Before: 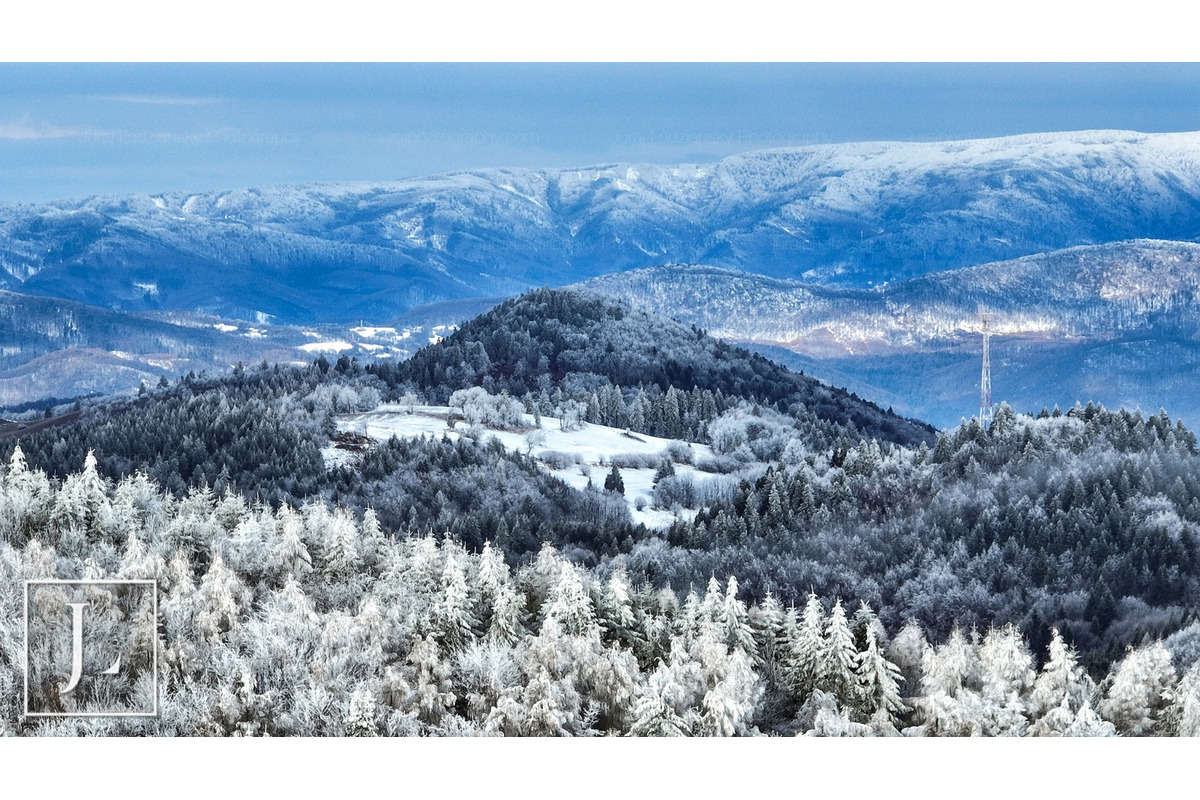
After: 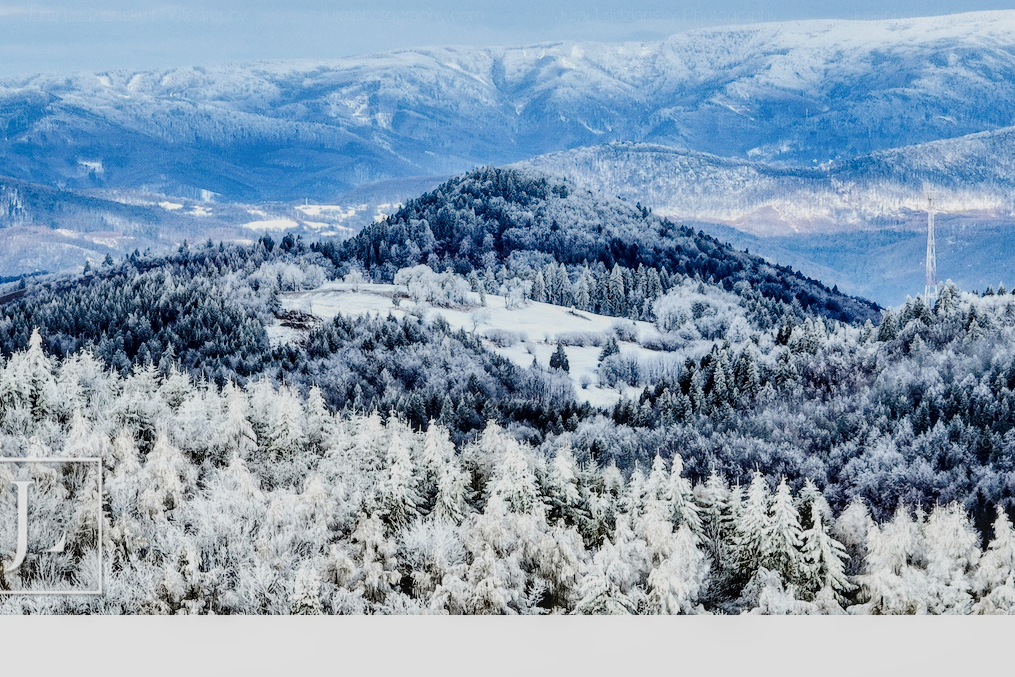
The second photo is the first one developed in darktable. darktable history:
local contrast: on, module defaults
filmic rgb: black relative exposure -7.65 EV, white relative exposure 4.56 EV, threshold 3 EV, hardness 3.61, color science v6 (2022), enable highlight reconstruction true
crop and rotate: left 4.644%, top 15.314%, right 10.696%
tone curve: curves: ch0 [(0, 0) (0.003, 0.009) (0.011, 0.009) (0.025, 0.01) (0.044, 0.02) (0.069, 0.032) (0.1, 0.048) (0.136, 0.092) (0.177, 0.153) (0.224, 0.217) (0.277, 0.306) (0.335, 0.402) (0.399, 0.488) (0.468, 0.574) (0.543, 0.648) (0.623, 0.716) (0.709, 0.783) (0.801, 0.851) (0.898, 0.92) (1, 1)], preserve colors none
